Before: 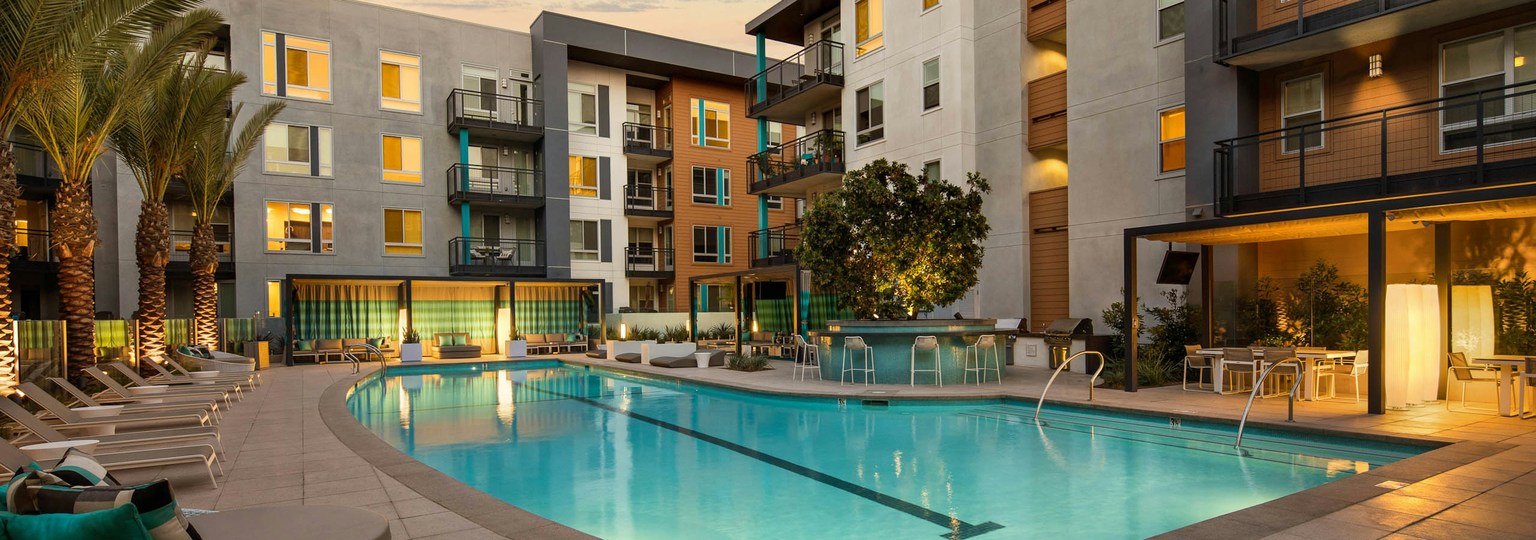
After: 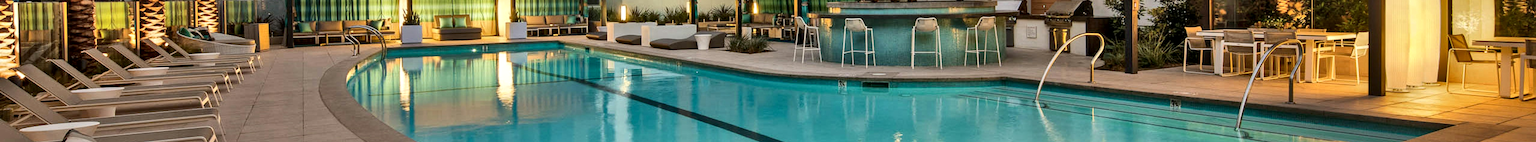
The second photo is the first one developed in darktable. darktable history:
shadows and highlights: shadows 74.2, highlights -60.55, soften with gaussian
crop and rotate: top 58.994%, bottom 14.511%
local contrast: mode bilateral grid, contrast 25, coarseness 60, detail 152%, midtone range 0.2
